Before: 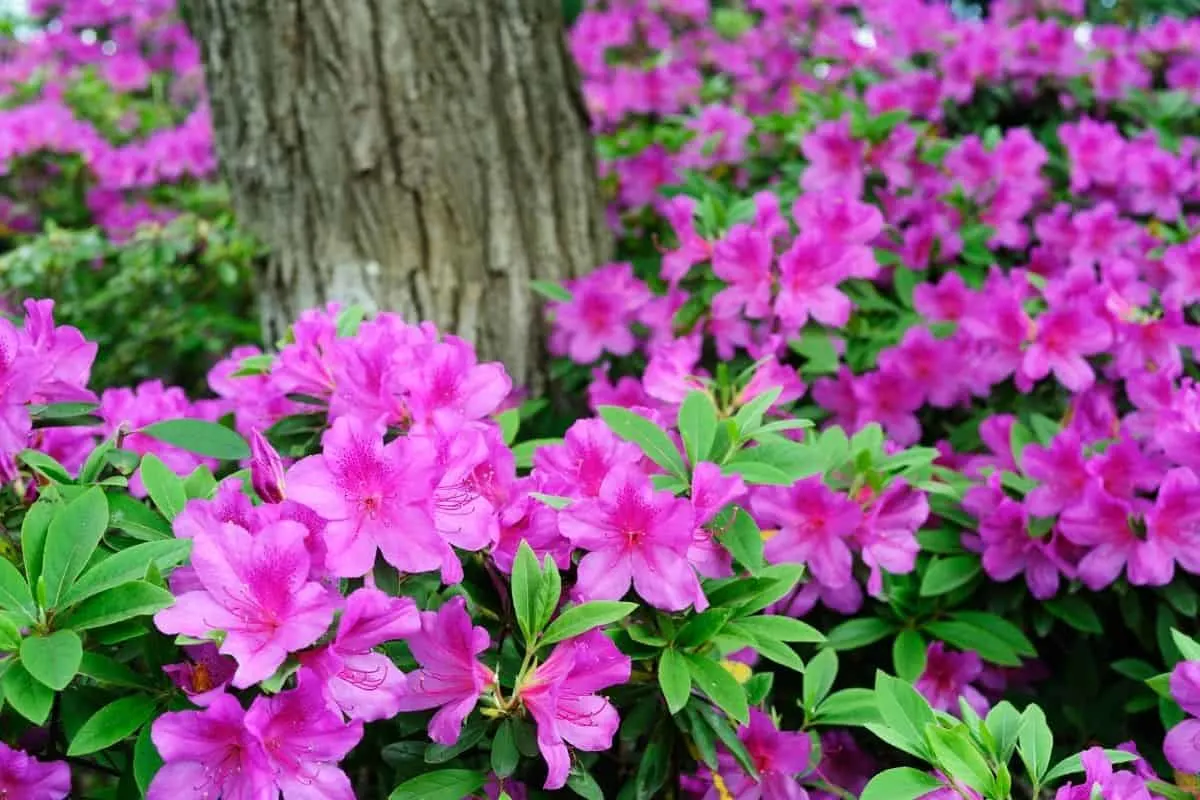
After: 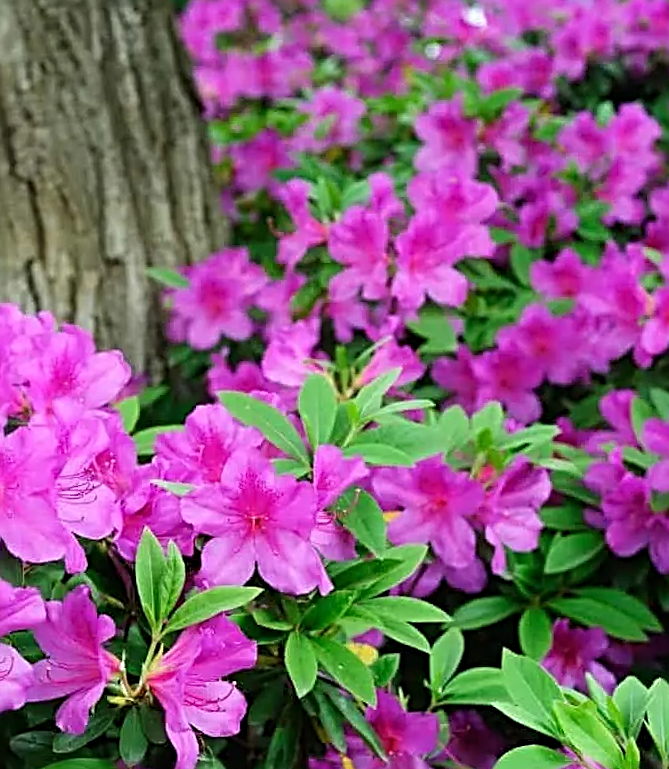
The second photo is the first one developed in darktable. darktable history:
sharpen: radius 3.025, amount 0.757
crop: left 31.458%, top 0%, right 11.876%
rotate and perspective: rotation -1.42°, crop left 0.016, crop right 0.984, crop top 0.035, crop bottom 0.965
